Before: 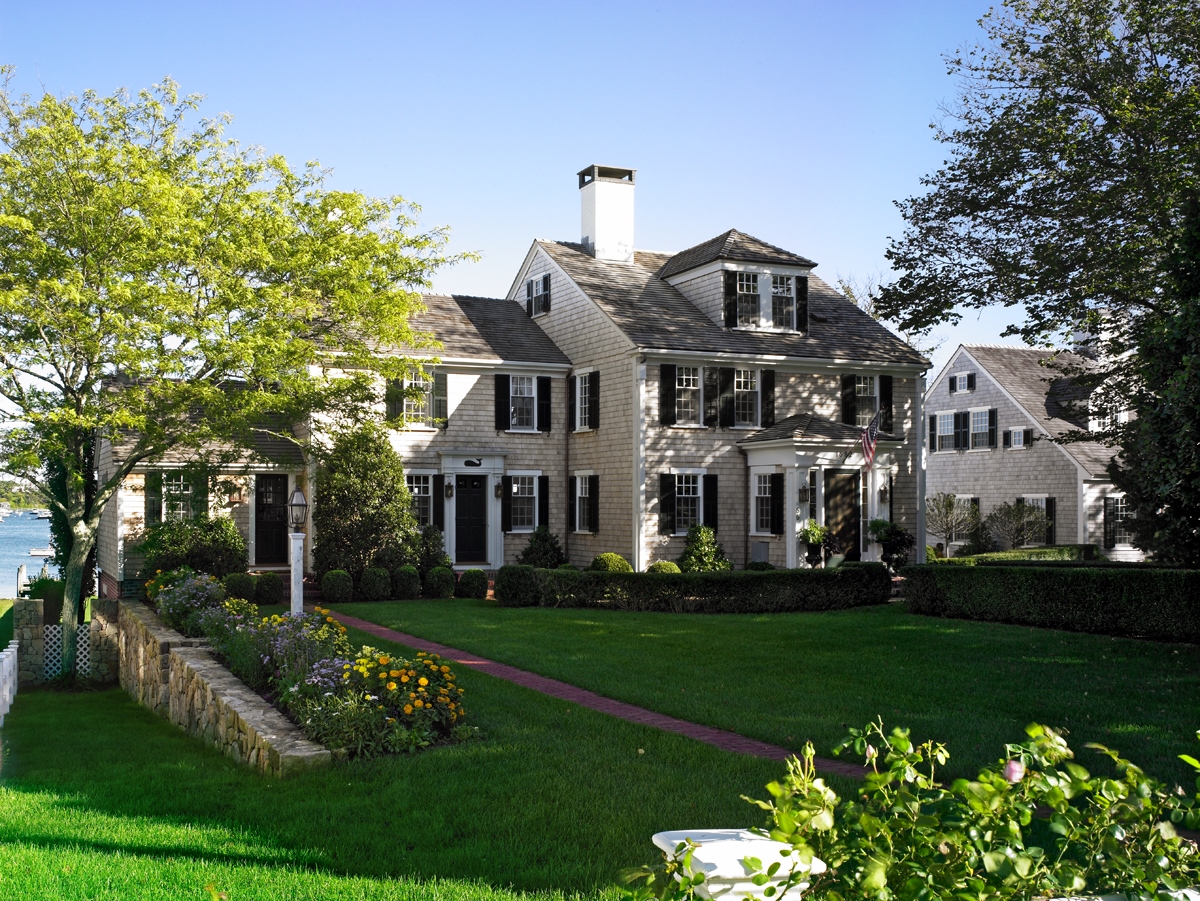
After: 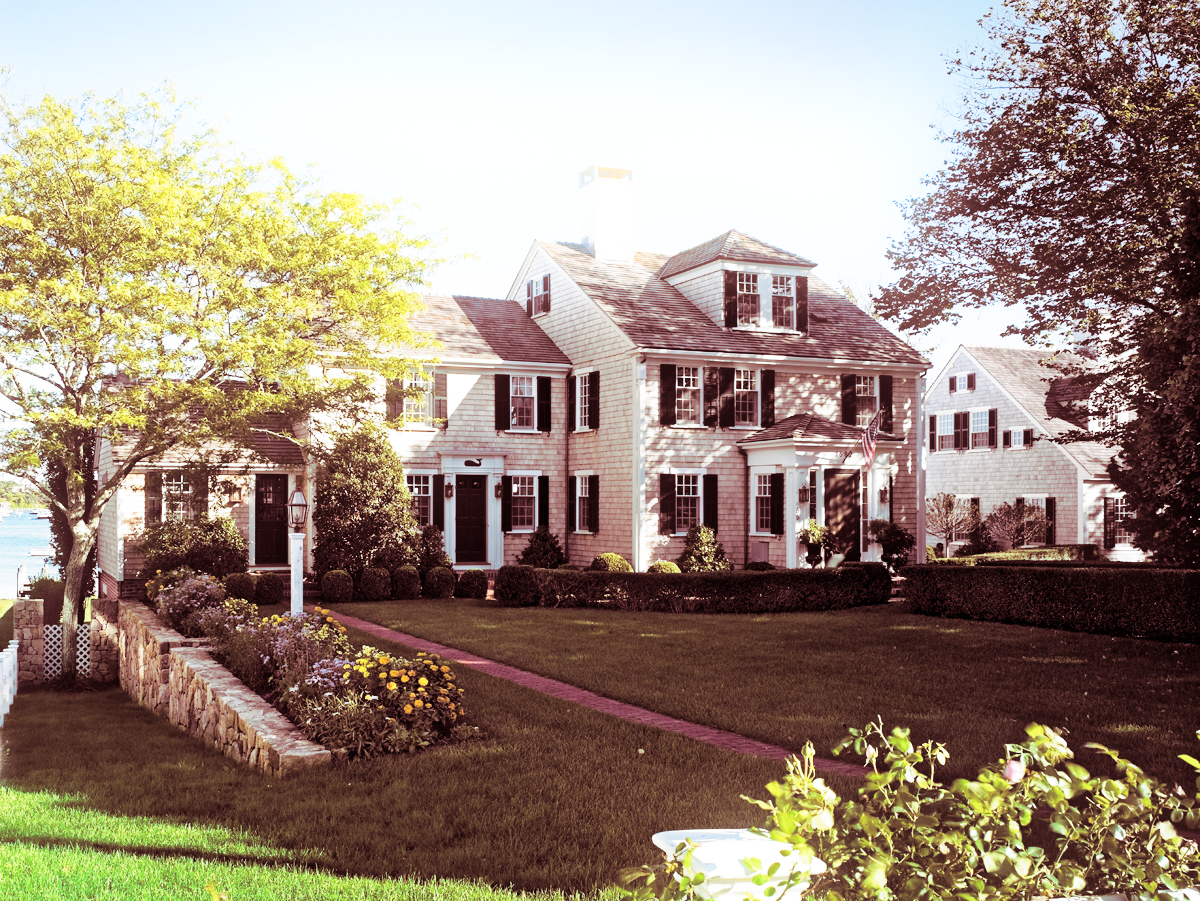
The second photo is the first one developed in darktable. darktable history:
bloom: size 9%, threshold 100%, strength 7%
split-toning: highlights › saturation 0, balance -61.83
base curve: curves: ch0 [(0, 0) (0.028, 0.03) (0.121, 0.232) (0.46, 0.748) (0.859, 0.968) (1, 1)], preserve colors none
